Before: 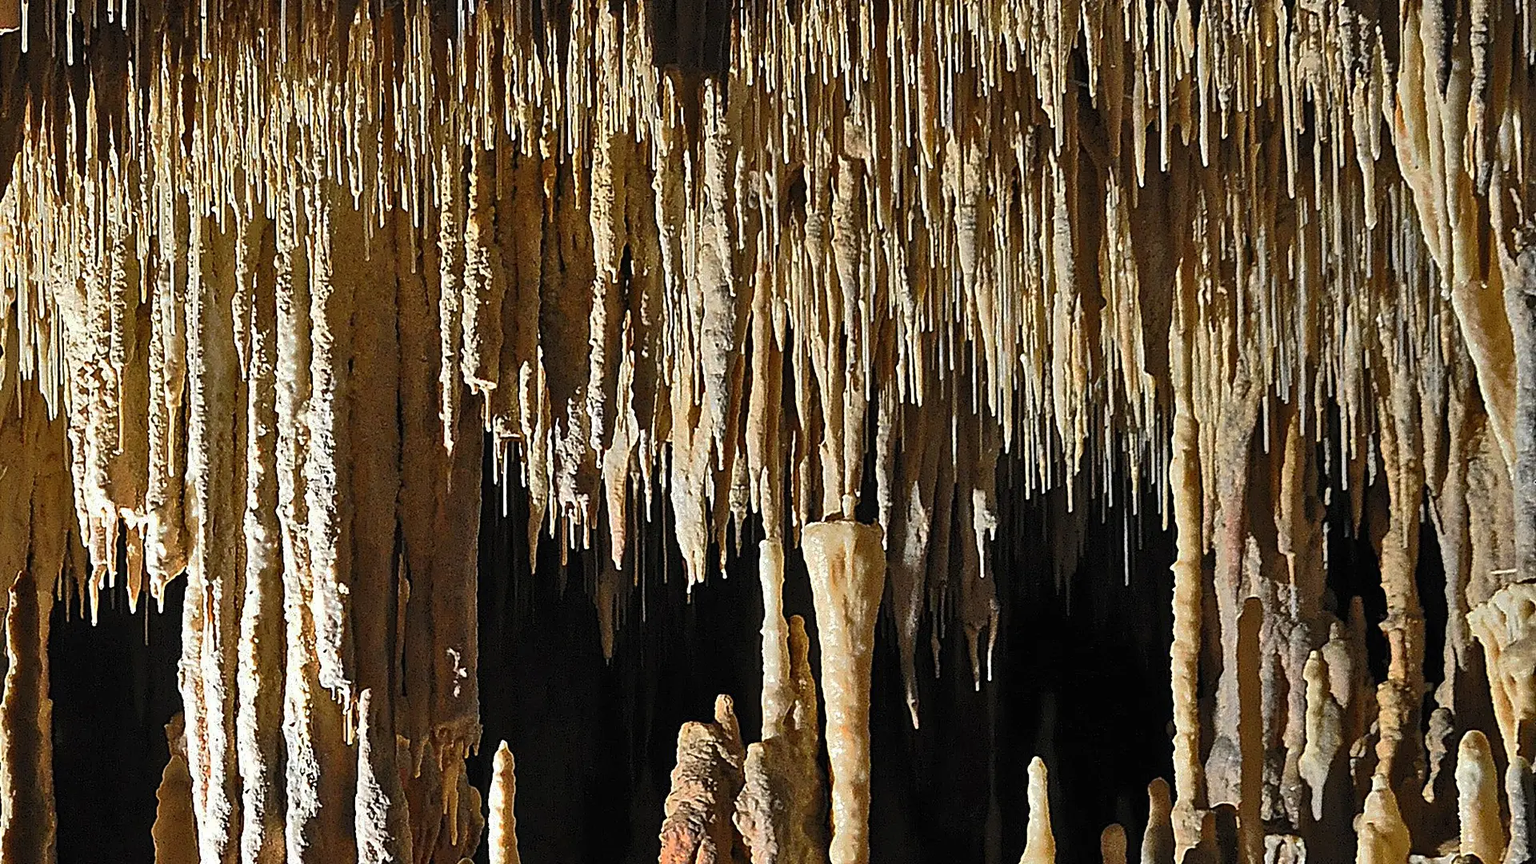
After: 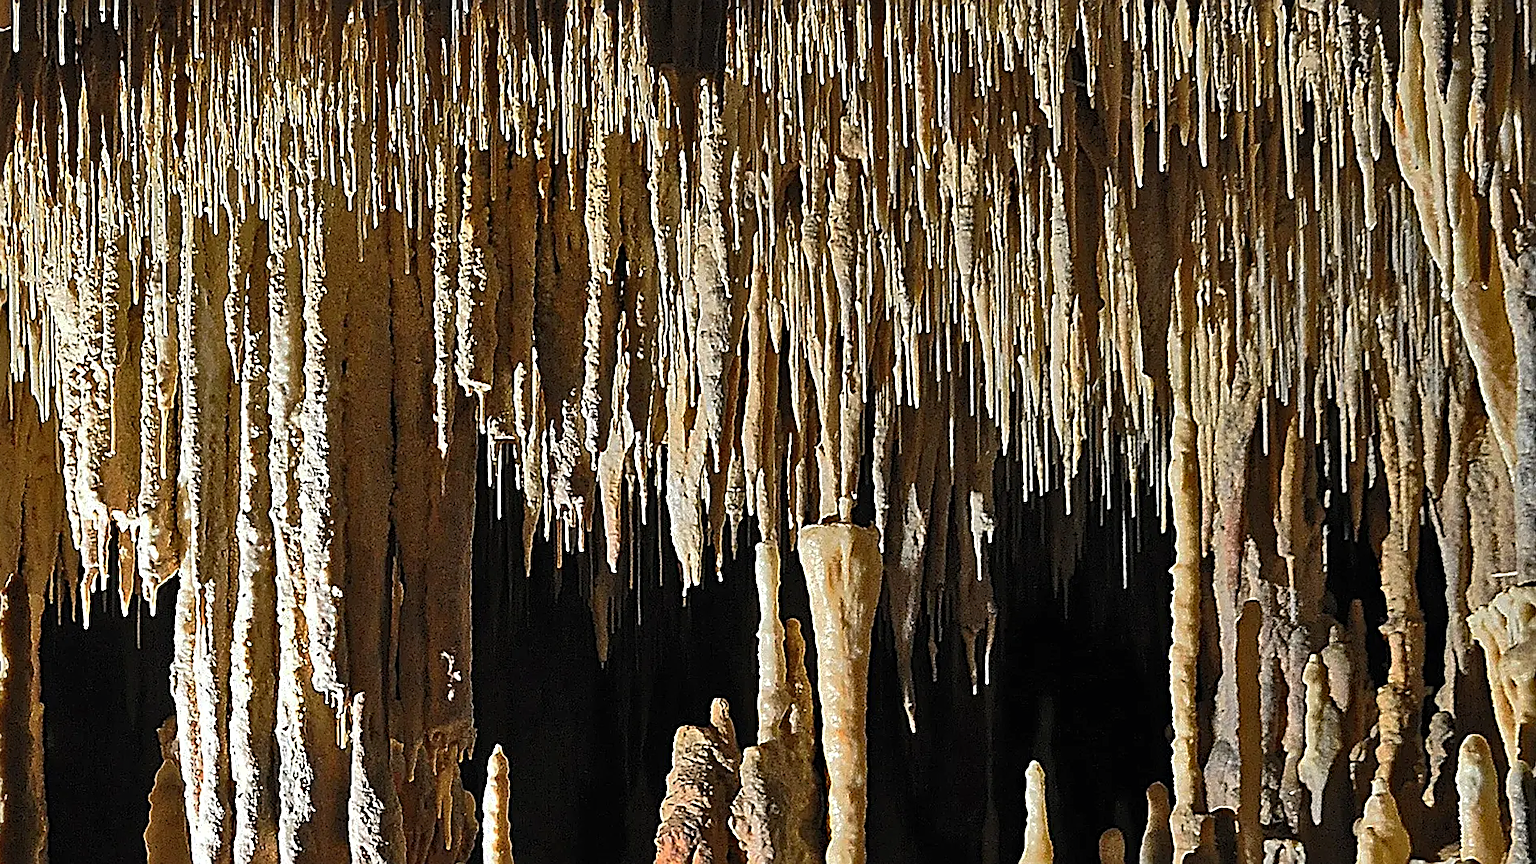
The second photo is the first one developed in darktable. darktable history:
crop and rotate: left 0.614%, top 0.179%, bottom 0.309%
haze removal: compatibility mode true, adaptive false
sharpen: radius 2.767
